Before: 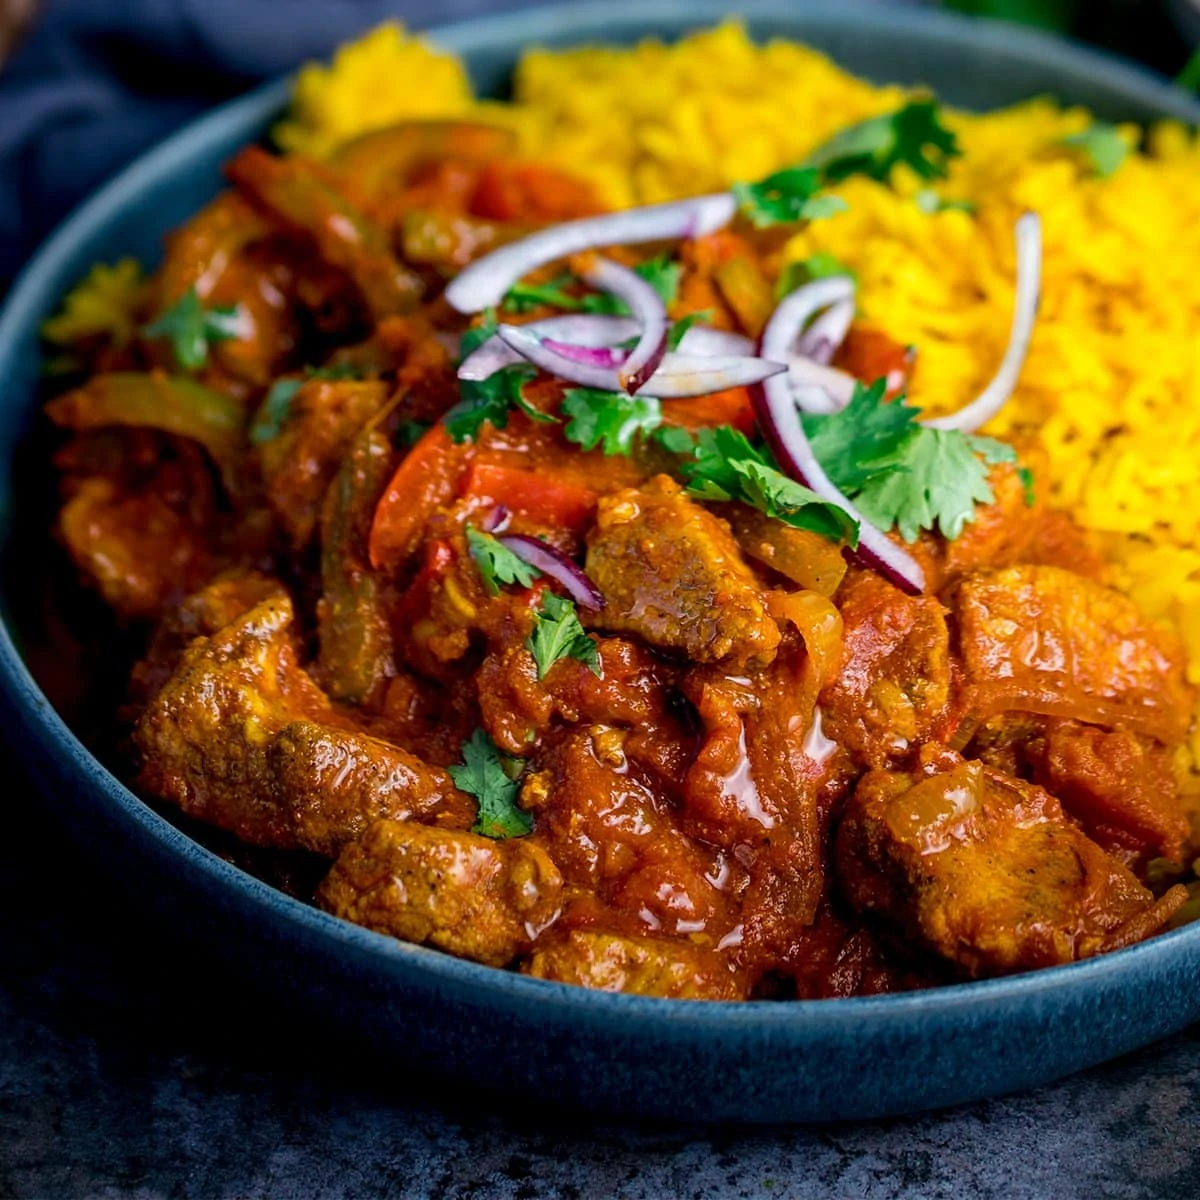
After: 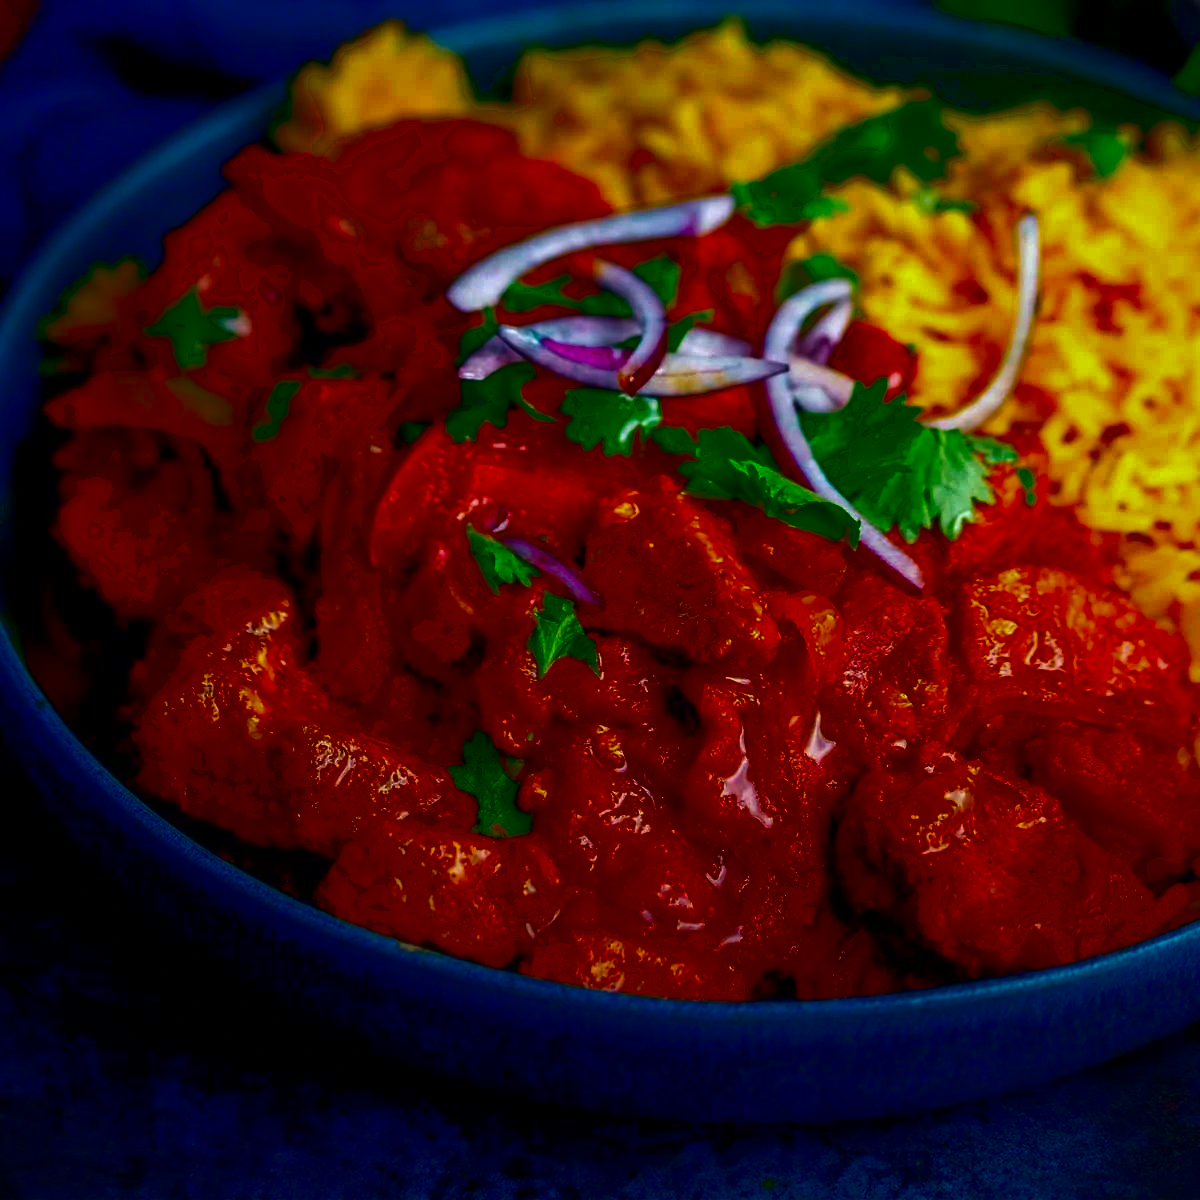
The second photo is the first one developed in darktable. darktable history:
contrast brightness saturation: brightness -1, saturation 1
velvia: strength 39.63%
